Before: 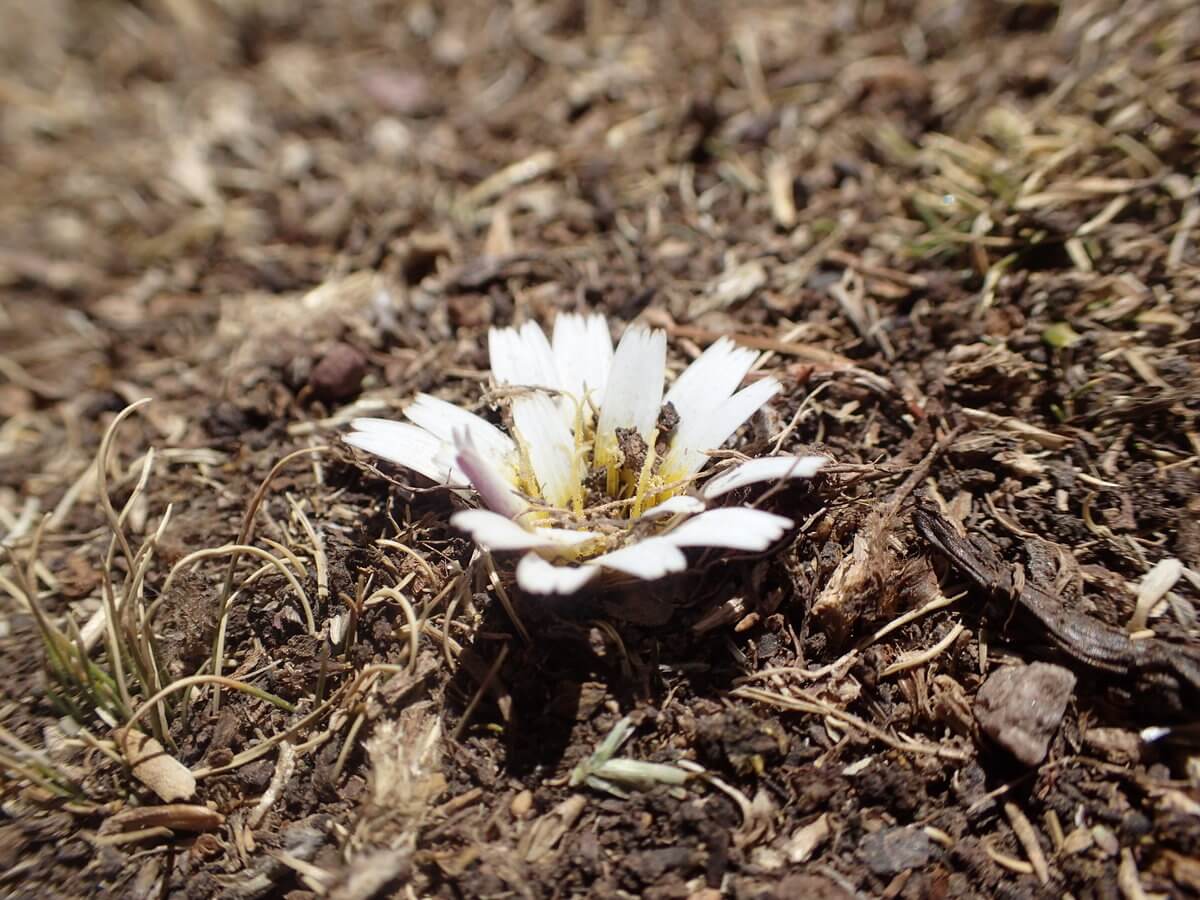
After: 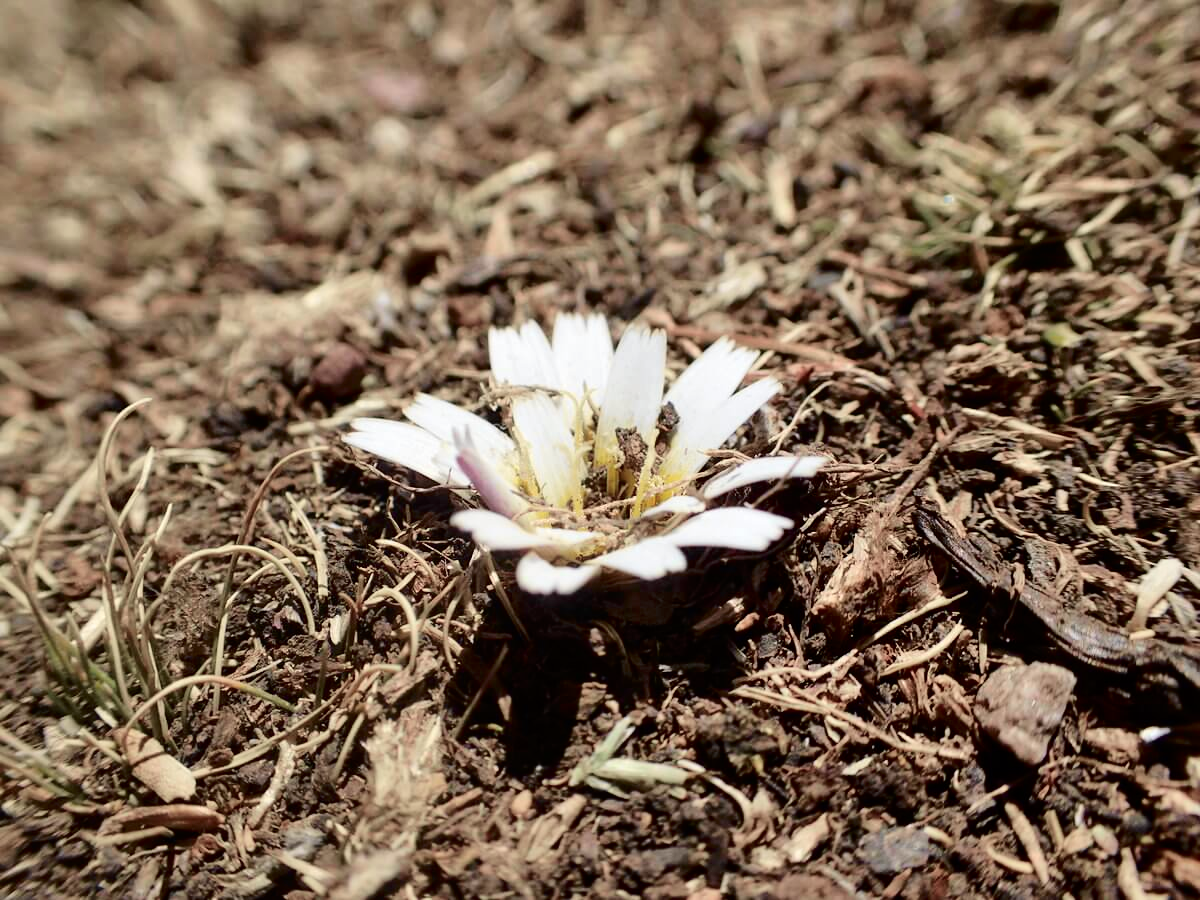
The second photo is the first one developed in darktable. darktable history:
tone curve: curves: ch0 [(0.003, 0) (0.066, 0.023) (0.149, 0.094) (0.264, 0.238) (0.395, 0.421) (0.517, 0.56) (0.688, 0.743) (0.813, 0.846) (1, 1)]; ch1 [(0, 0) (0.164, 0.115) (0.337, 0.332) (0.39, 0.398) (0.464, 0.461) (0.501, 0.5) (0.507, 0.503) (0.534, 0.537) (0.577, 0.59) (0.652, 0.681) (0.733, 0.749) (0.811, 0.796) (1, 1)]; ch2 [(0, 0) (0.337, 0.382) (0.464, 0.476) (0.501, 0.502) (0.527, 0.54) (0.551, 0.565) (0.6, 0.59) (0.687, 0.675) (1, 1)], color space Lab, independent channels, preserve colors none
shadows and highlights: shadows 52.46, soften with gaussian
